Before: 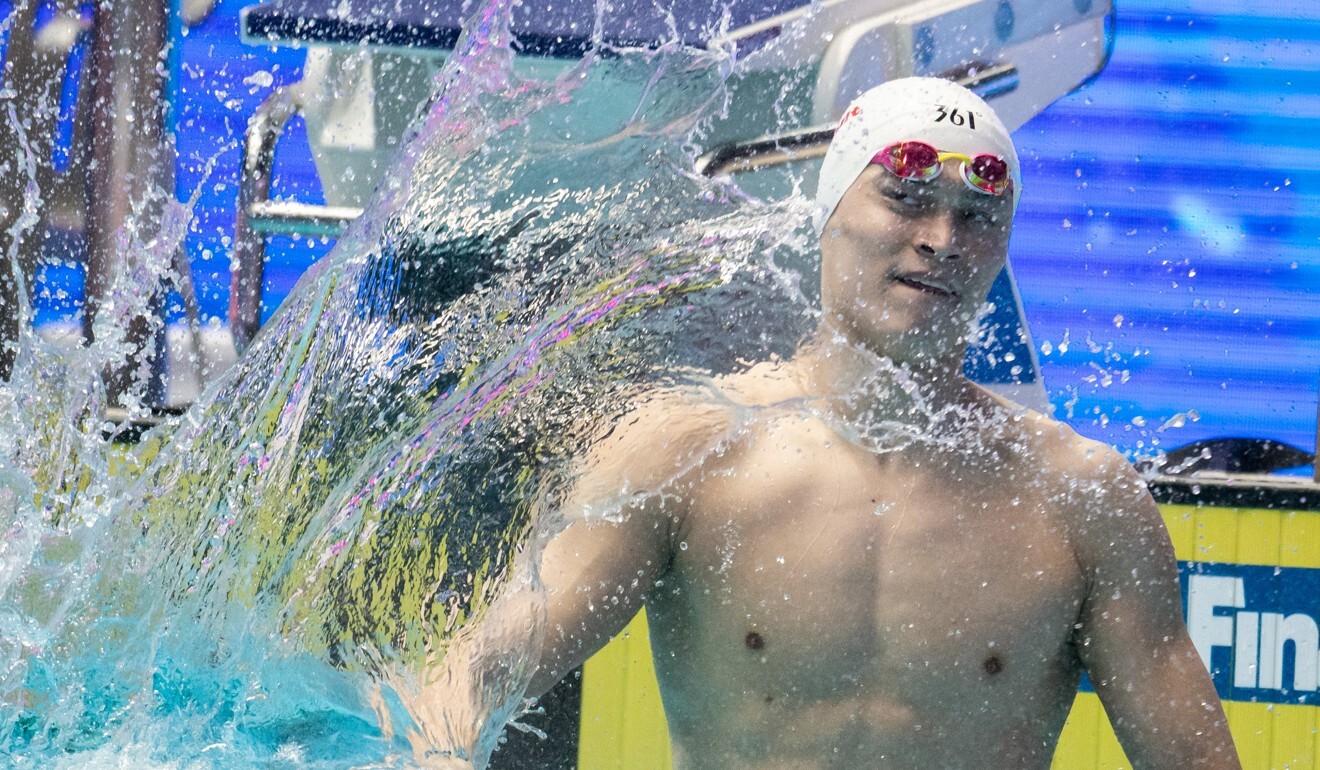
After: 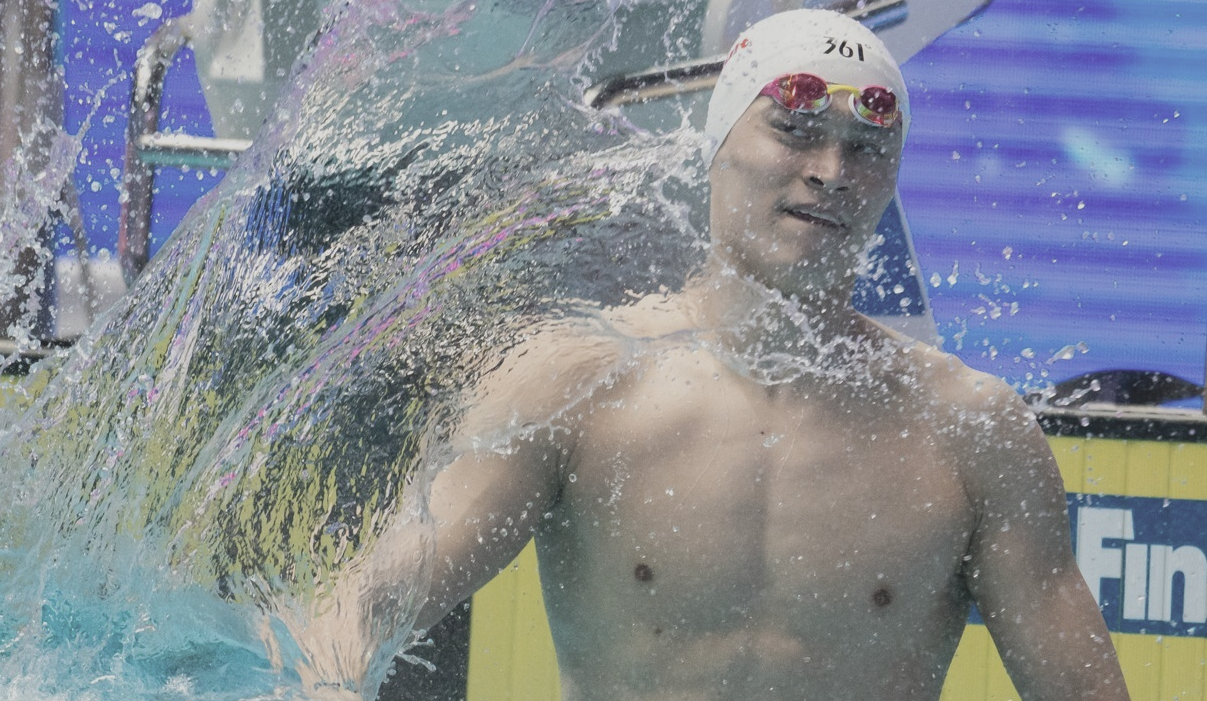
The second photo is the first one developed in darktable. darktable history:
crop and rotate: left 8.495%, top 8.935%
contrast brightness saturation: contrast -0.259, saturation -0.429
